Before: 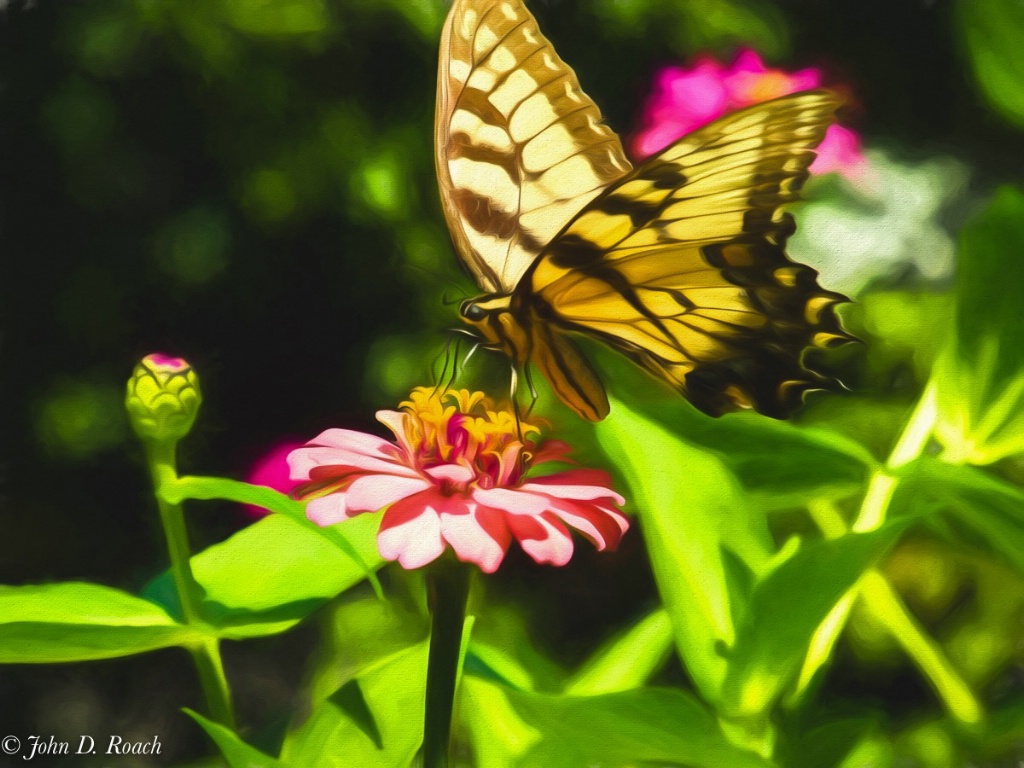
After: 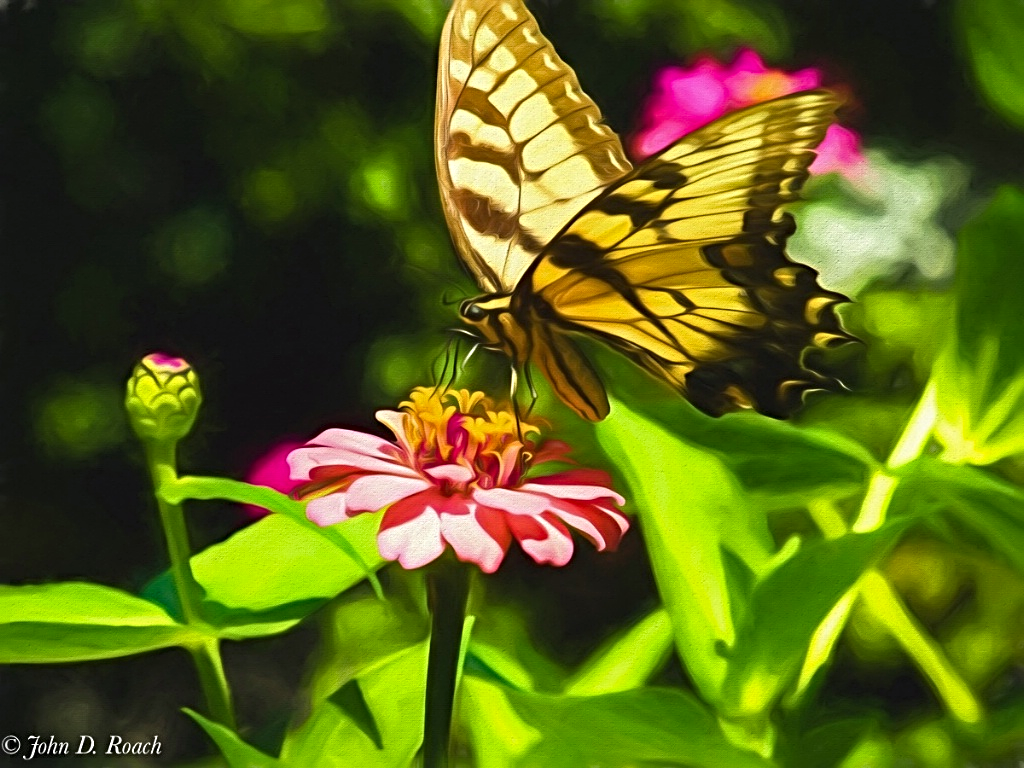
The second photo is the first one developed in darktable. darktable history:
haze removal: compatibility mode true, adaptive false
sharpen: radius 4
